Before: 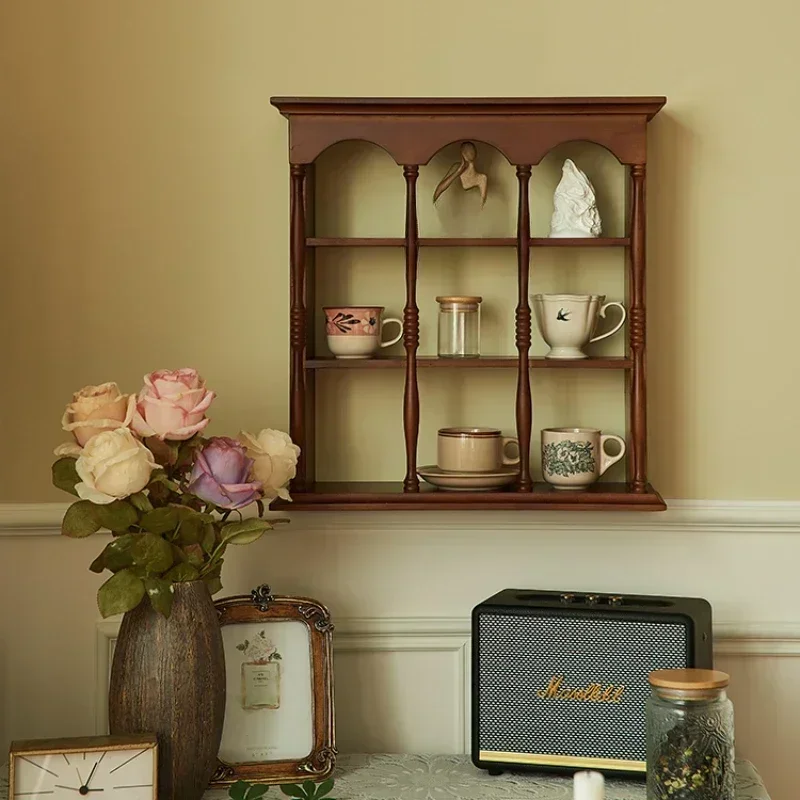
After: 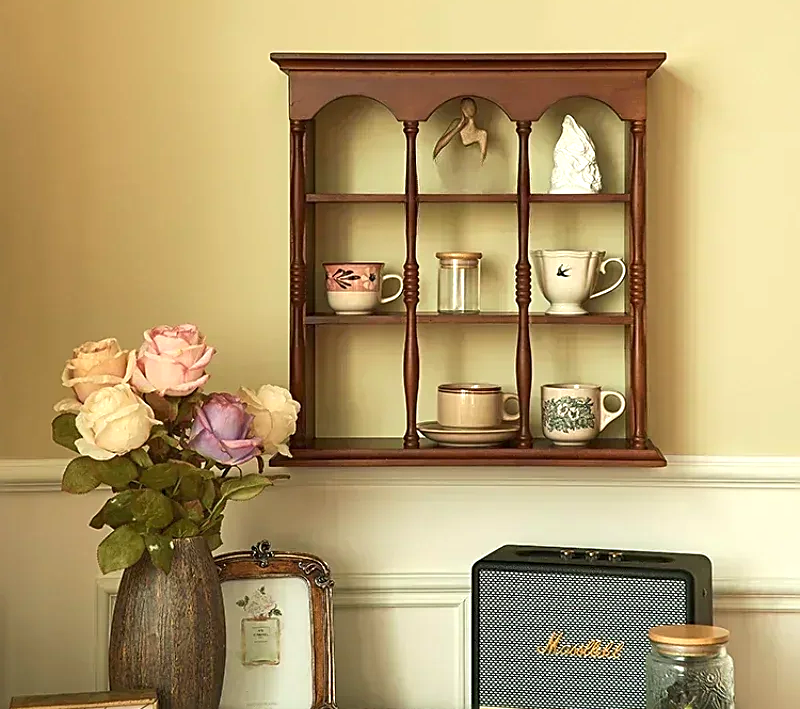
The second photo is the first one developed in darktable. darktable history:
crop and rotate: top 5.542%, bottom 5.716%
exposure: exposure 0.769 EV, compensate highlight preservation false
sharpen: on, module defaults
